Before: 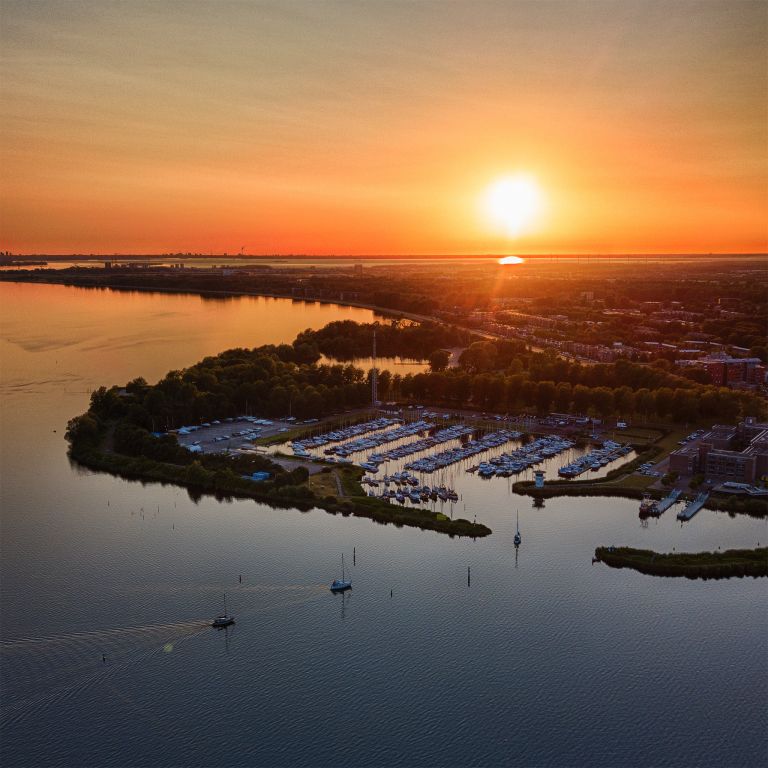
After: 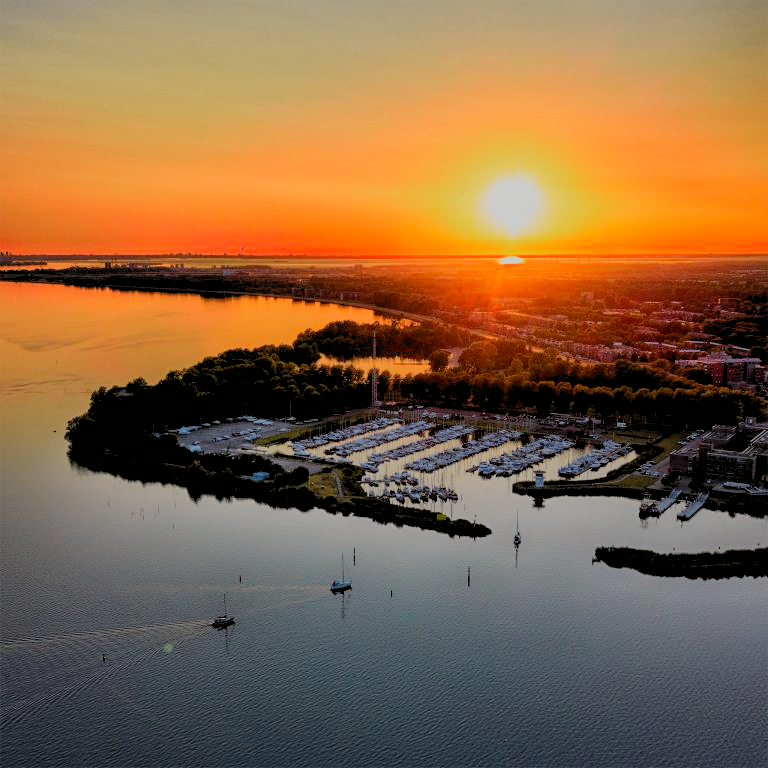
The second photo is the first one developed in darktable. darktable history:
shadows and highlights: radius 121.13, shadows 21.4, white point adjustment -9.72, highlights -14.39, soften with gaussian
tone curve: curves: ch0 [(0, 0.005) (0.103, 0.097) (0.18, 0.207) (0.384, 0.465) (0.491, 0.585) (0.629, 0.726) (0.84, 0.866) (1, 0.947)]; ch1 [(0, 0) (0.172, 0.123) (0.324, 0.253) (0.396, 0.388) (0.478, 0.461) (0.499, 0.497) (0.532, 0.515) (0.57, 0.584) (0.635, 0.675) (0.805, 0.892) (1, 1)]; ch2 [(0, 0) (0.411, 0.424) (0.496, 0.501) (0.515, 0.507) (0.553, 0.562) (0.604, 0.642) (0.708, 0.768) (0.839, 0.916) (1, 1)], color space Lab, independent channels, preserve colors none
rgb levels: preserve colors sum RGB, levels [[0.038, 0.433, 0.934], [0, 0.5, 1], [0, 0.5, 1]]
